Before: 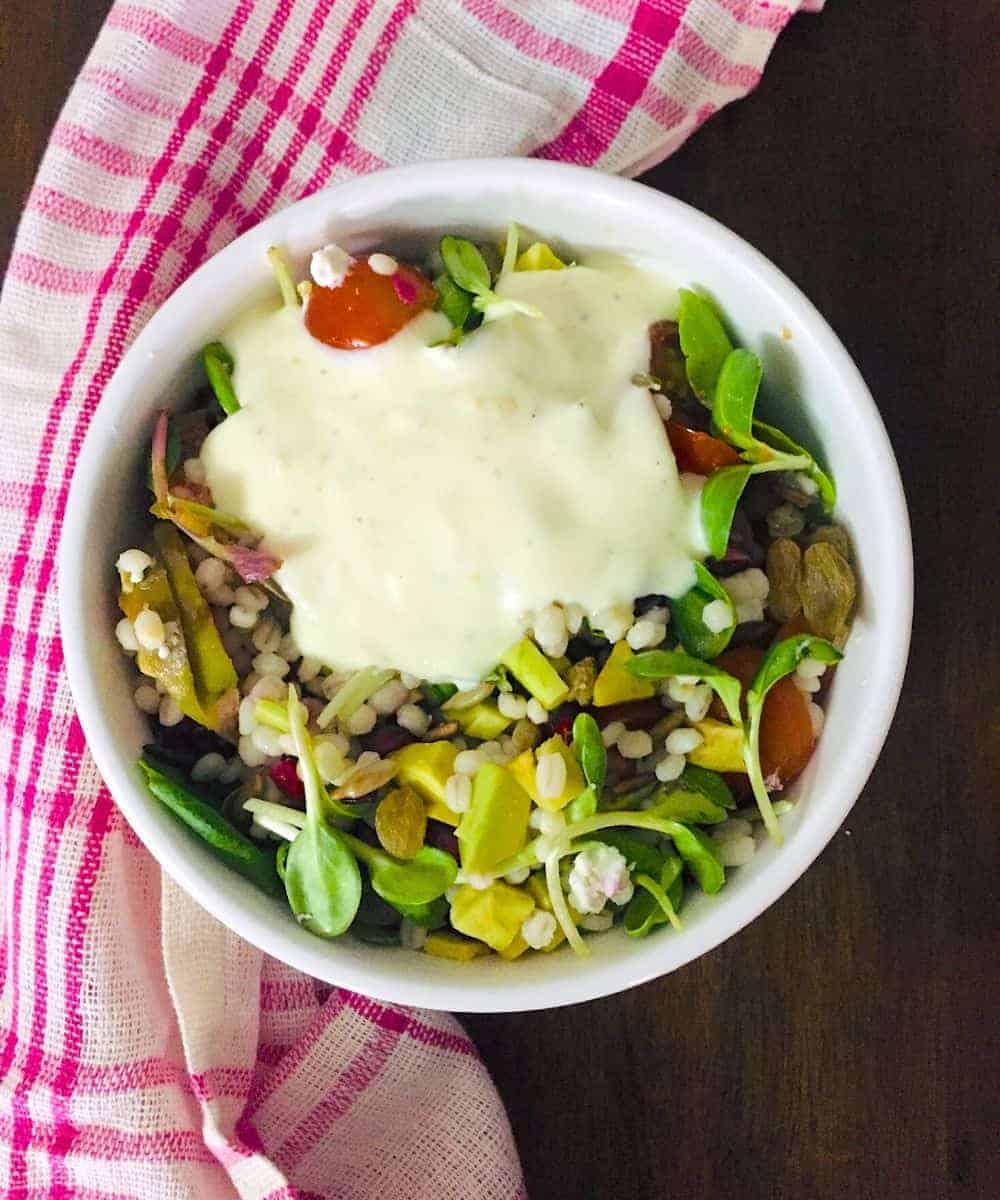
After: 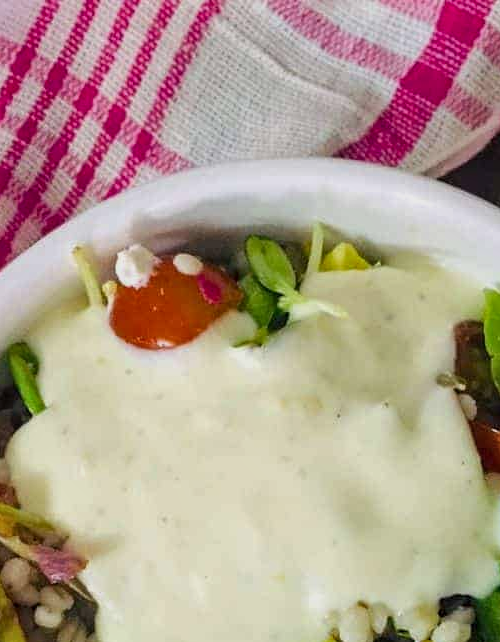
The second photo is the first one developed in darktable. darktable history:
exposure: exposure -0.36 EV, compensate highlight preservation false
local contrast: on, module defaults
crop: left 19.556%, right 30.401%, bottom 46.458%
tone equalizer: -8 EV -0.55 EV
